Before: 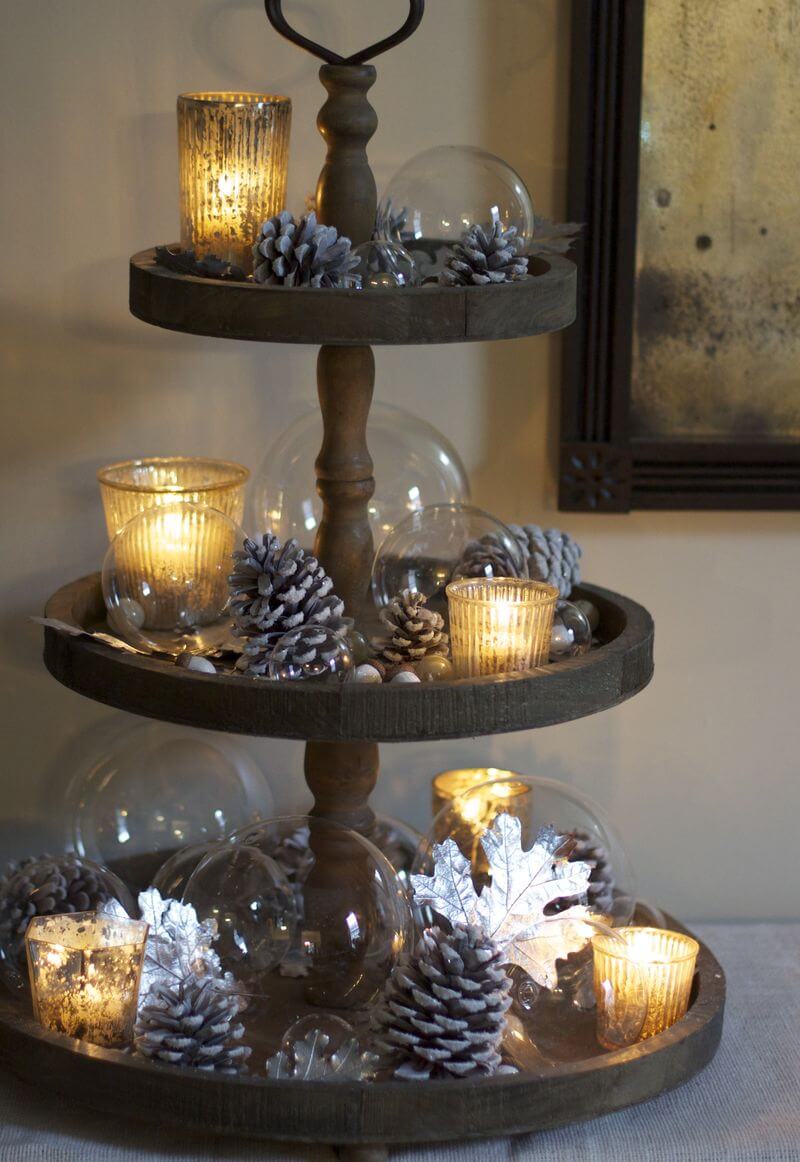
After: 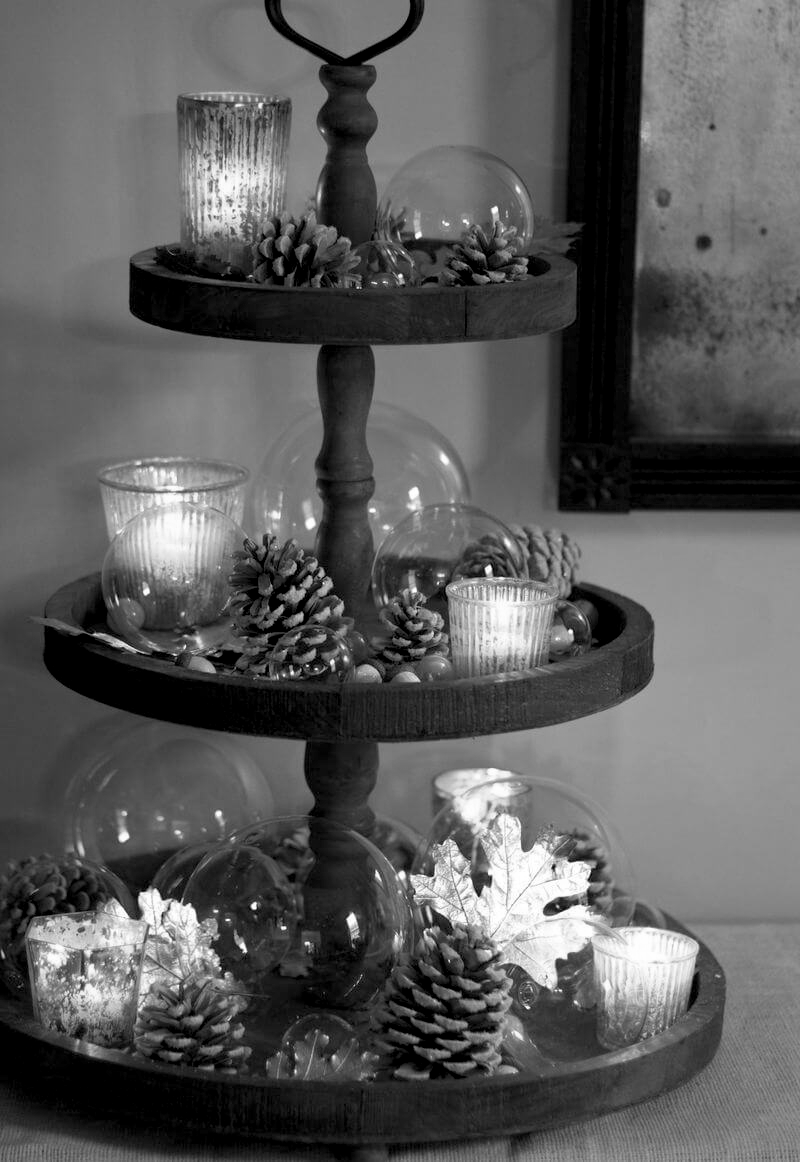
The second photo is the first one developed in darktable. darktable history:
monochrome: on, module defaults
exposure: black level correction 0.009, compensate highlight preservation false
